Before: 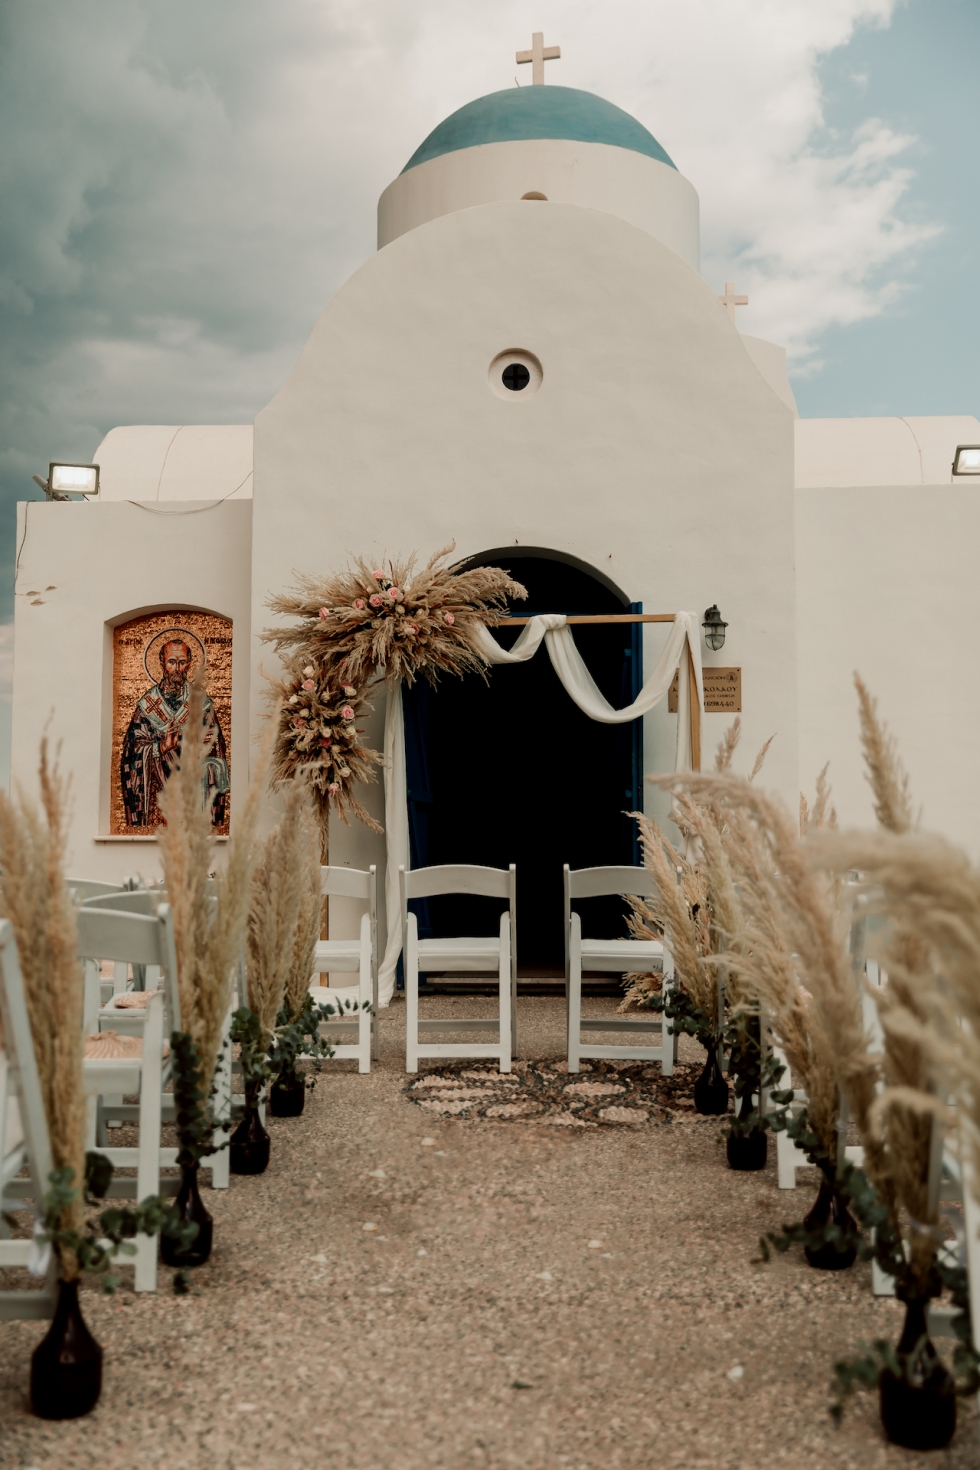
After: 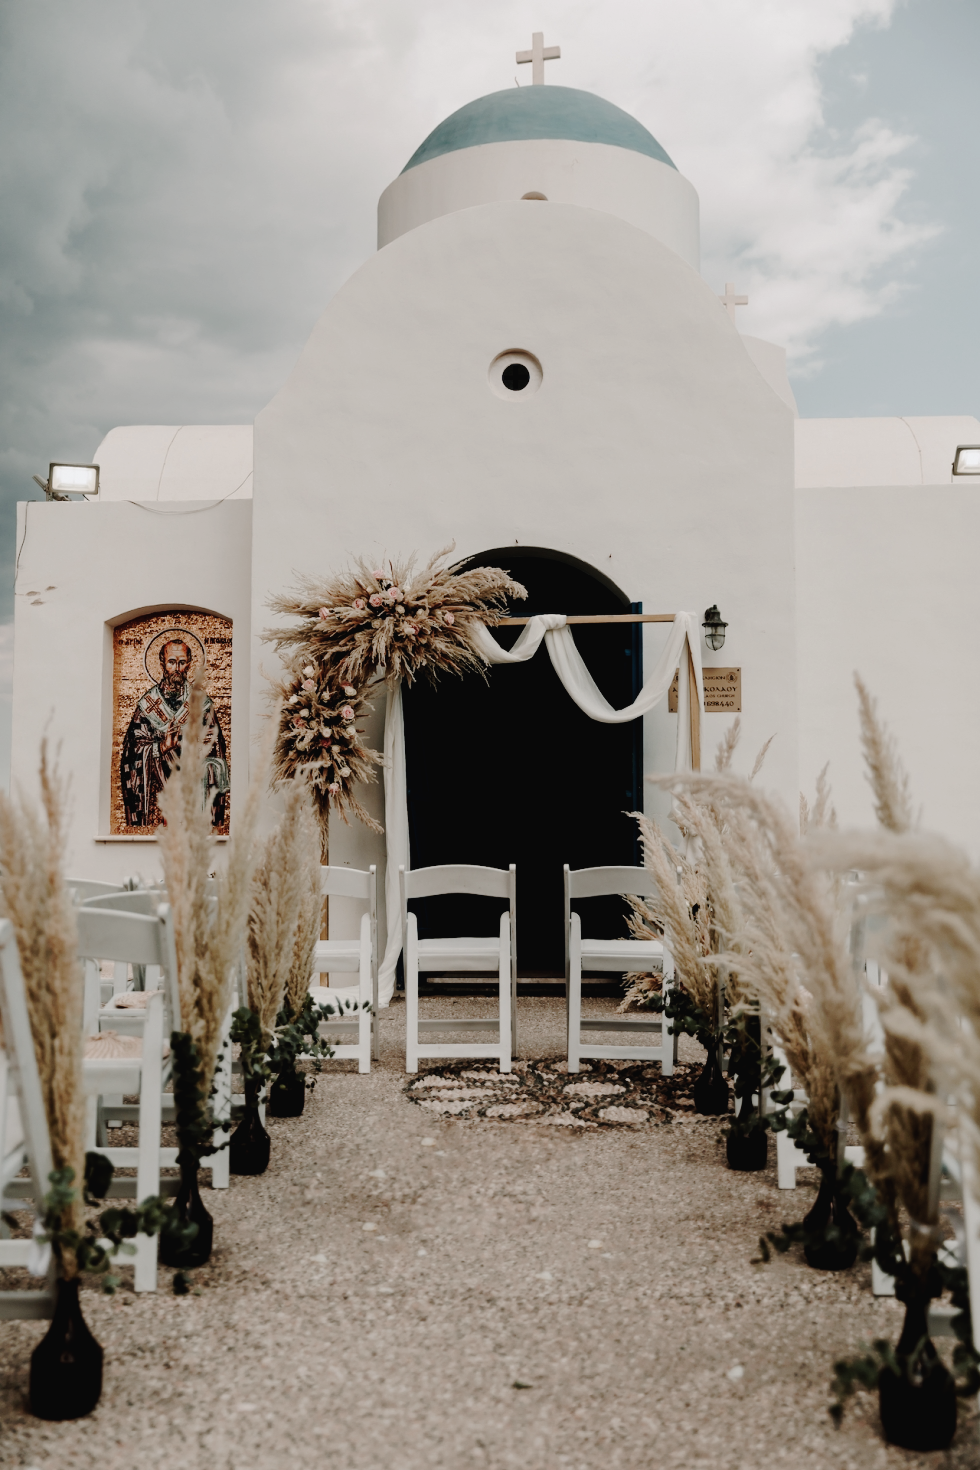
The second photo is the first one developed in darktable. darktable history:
white balance: red 1.004, blue 1.024
contrast brightness saturation: contrast -0.05, saturation -0.41
tone curve: curves: ch0 [(0, 0) (0.003, 0.026) (0.011, 0.025) (0.025, 0.022) (0.044, 0.022) (0.069, 0.028) (0.1, 0.041) (0.136, 0.062) (0.177, 0.103) (0.224, 0.167) (0.277, 0.242) (0.335, 0.343) (0.399, 0.452) (0.468, 0.539) (0.543, 0.614) (0.623, 0.683) (0.709, 0.749) (0.801, 0.827) (0.898, 0.918) (1, 1)], preserve colors none
